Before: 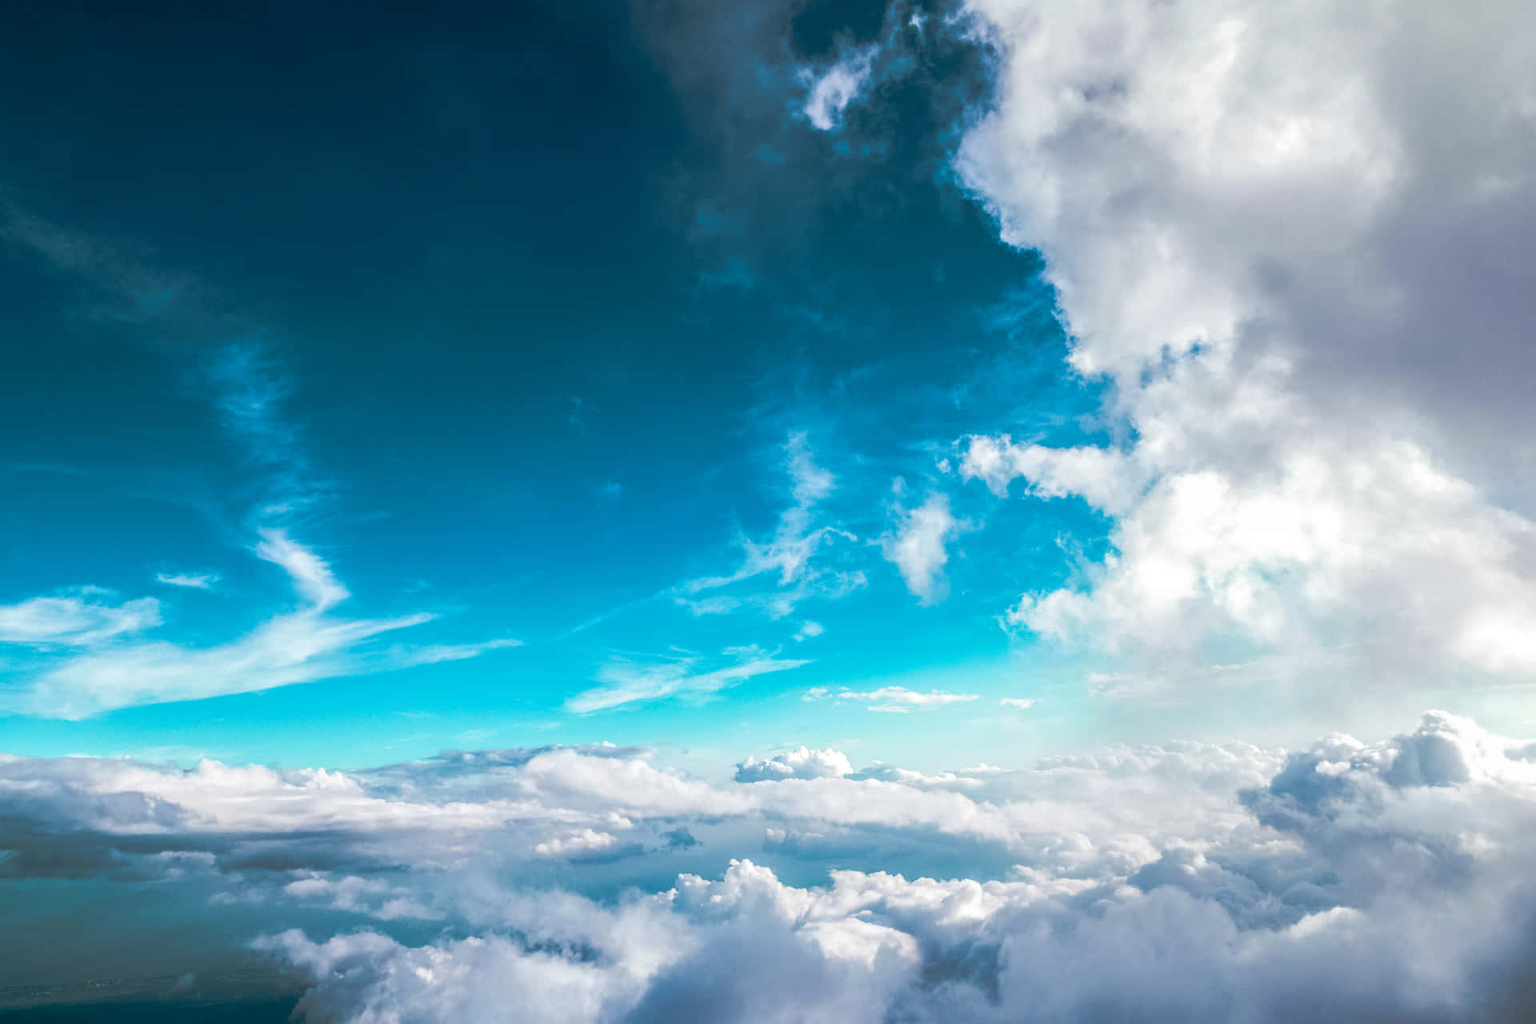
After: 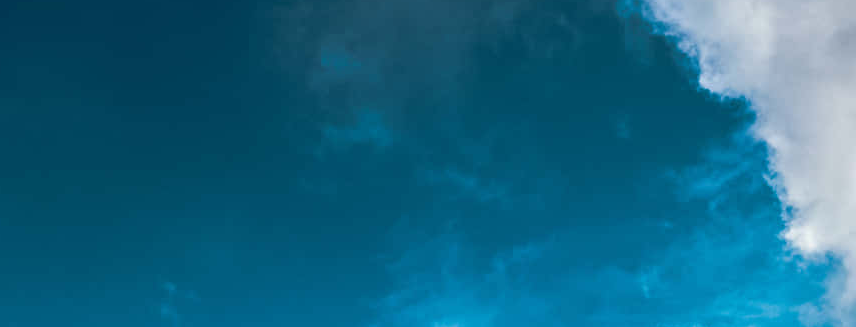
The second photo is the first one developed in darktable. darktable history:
crop: left 28.745%, top 16.791%, right 26.655%, bottom 57.634%
